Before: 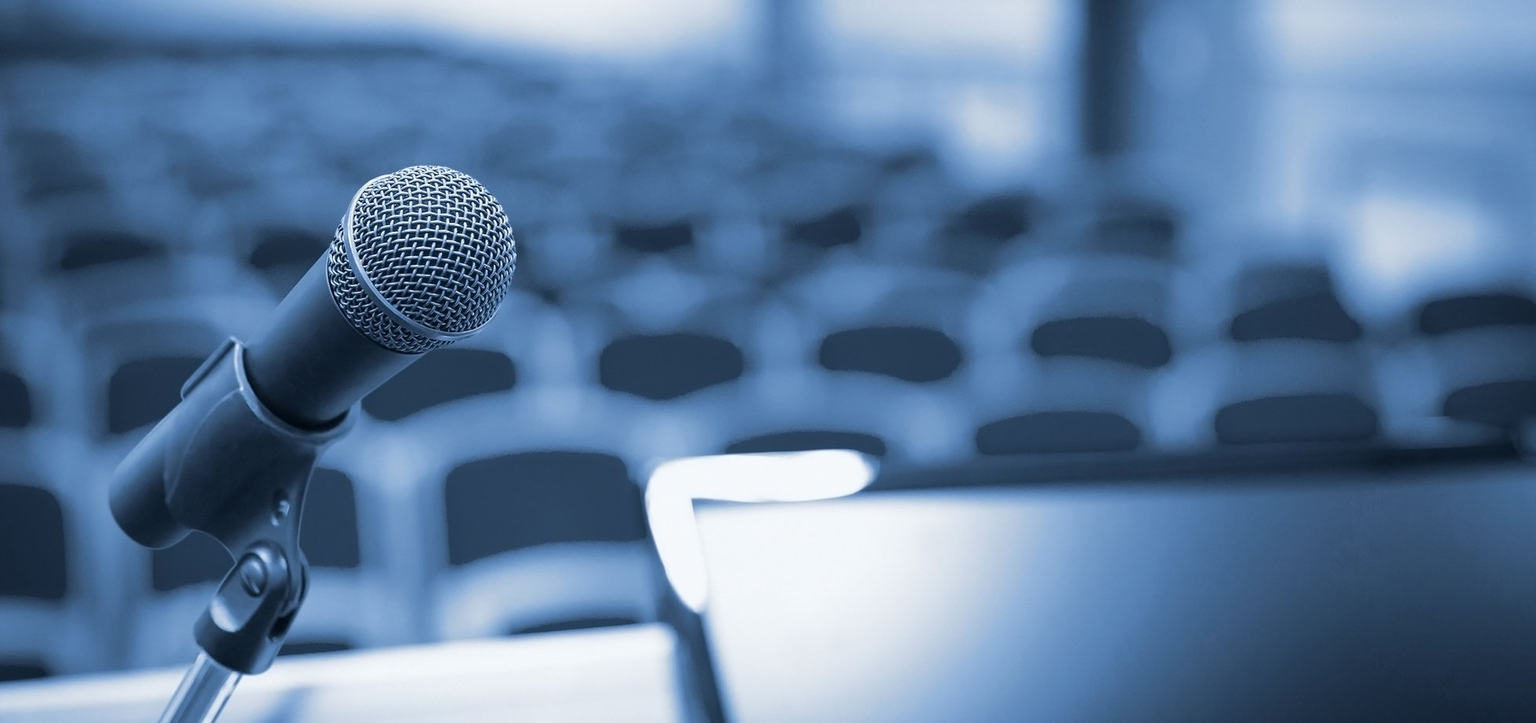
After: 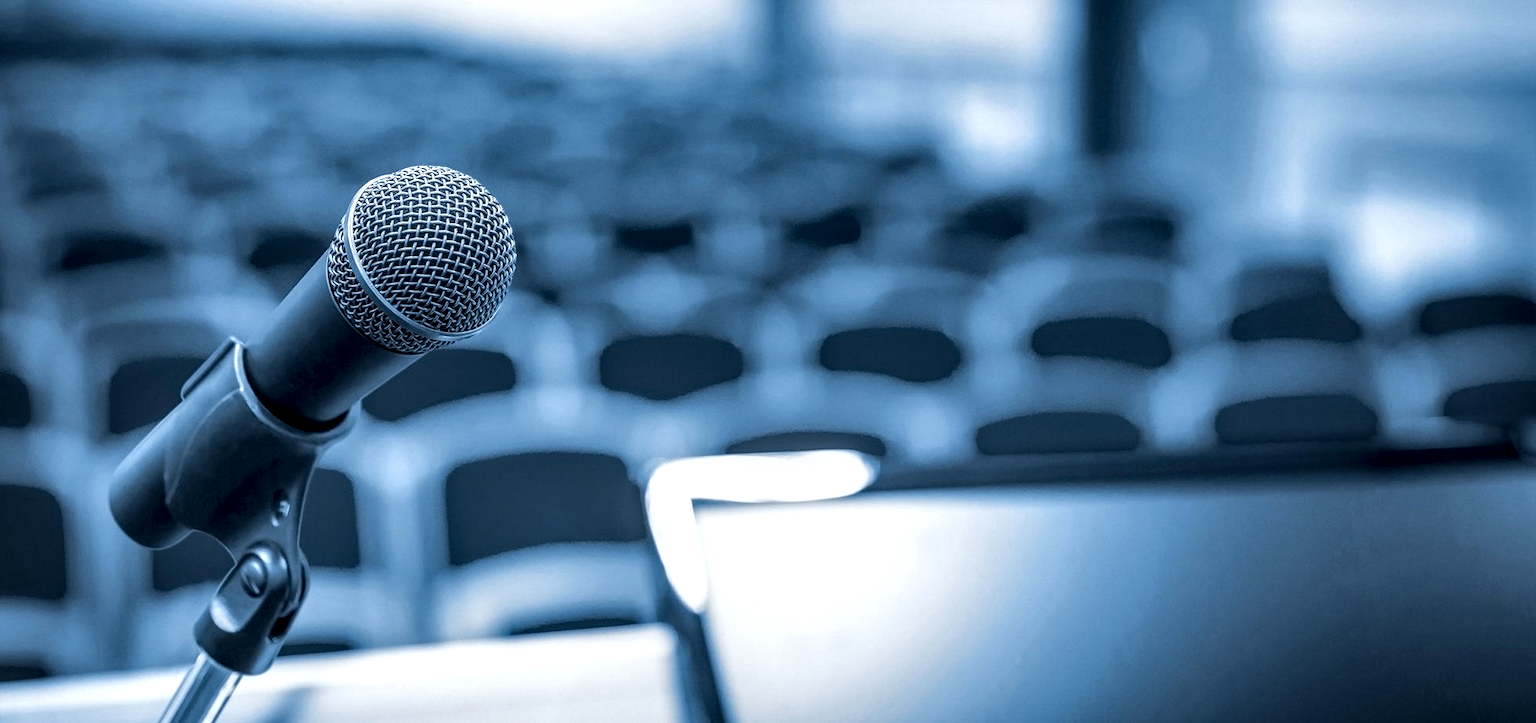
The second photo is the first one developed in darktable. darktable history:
local contrast: highlights 4%, shadows 4%, detail 182%
tone equalizer: on, module defaults
color zones: curves: ch1 [(0.239, 0.552) (0.75, 0.5)]; ch2 [(0.25, 0.462) (0.749, 0.457)]
